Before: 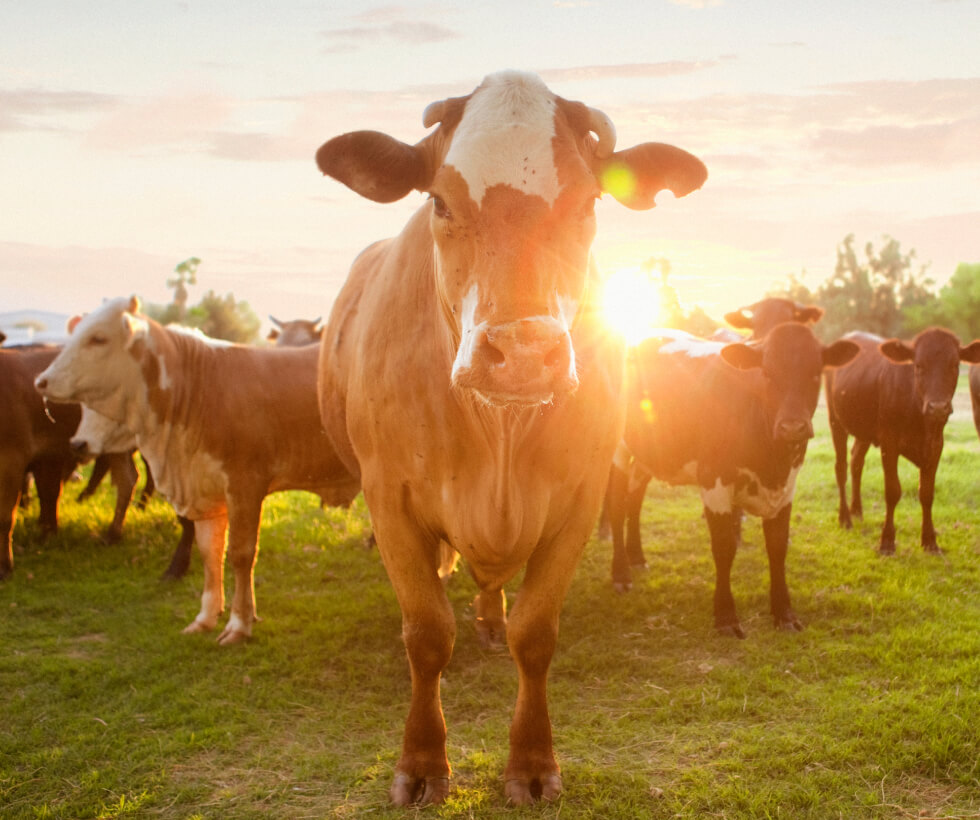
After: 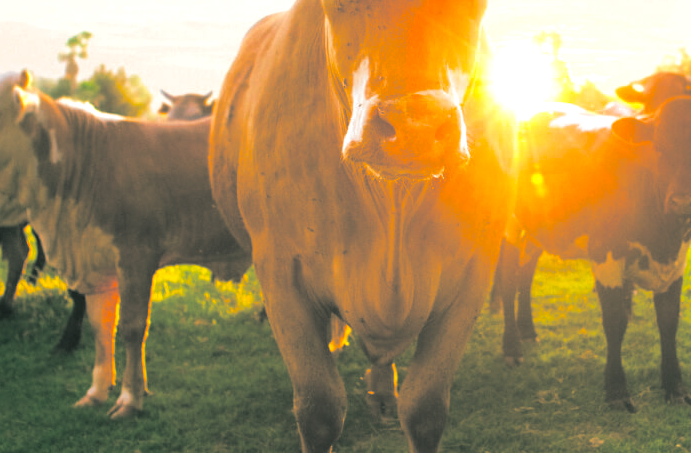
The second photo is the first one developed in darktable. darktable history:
split-toning: shadows › hue 183.6°, shadows › saturation 0.52, highlights › hue 0°, highlights › saturation 0
crop: left 11.123%, top 27.61%, right 18.3%, bottom 17.034%
color balance rgb: linear chroma grading › global chroma 50%, perceptual saturation grading › global saturation 2.34%, global vibrance 6.64%, contrast 12.71%, saturation formula JzAzBz (2021)
